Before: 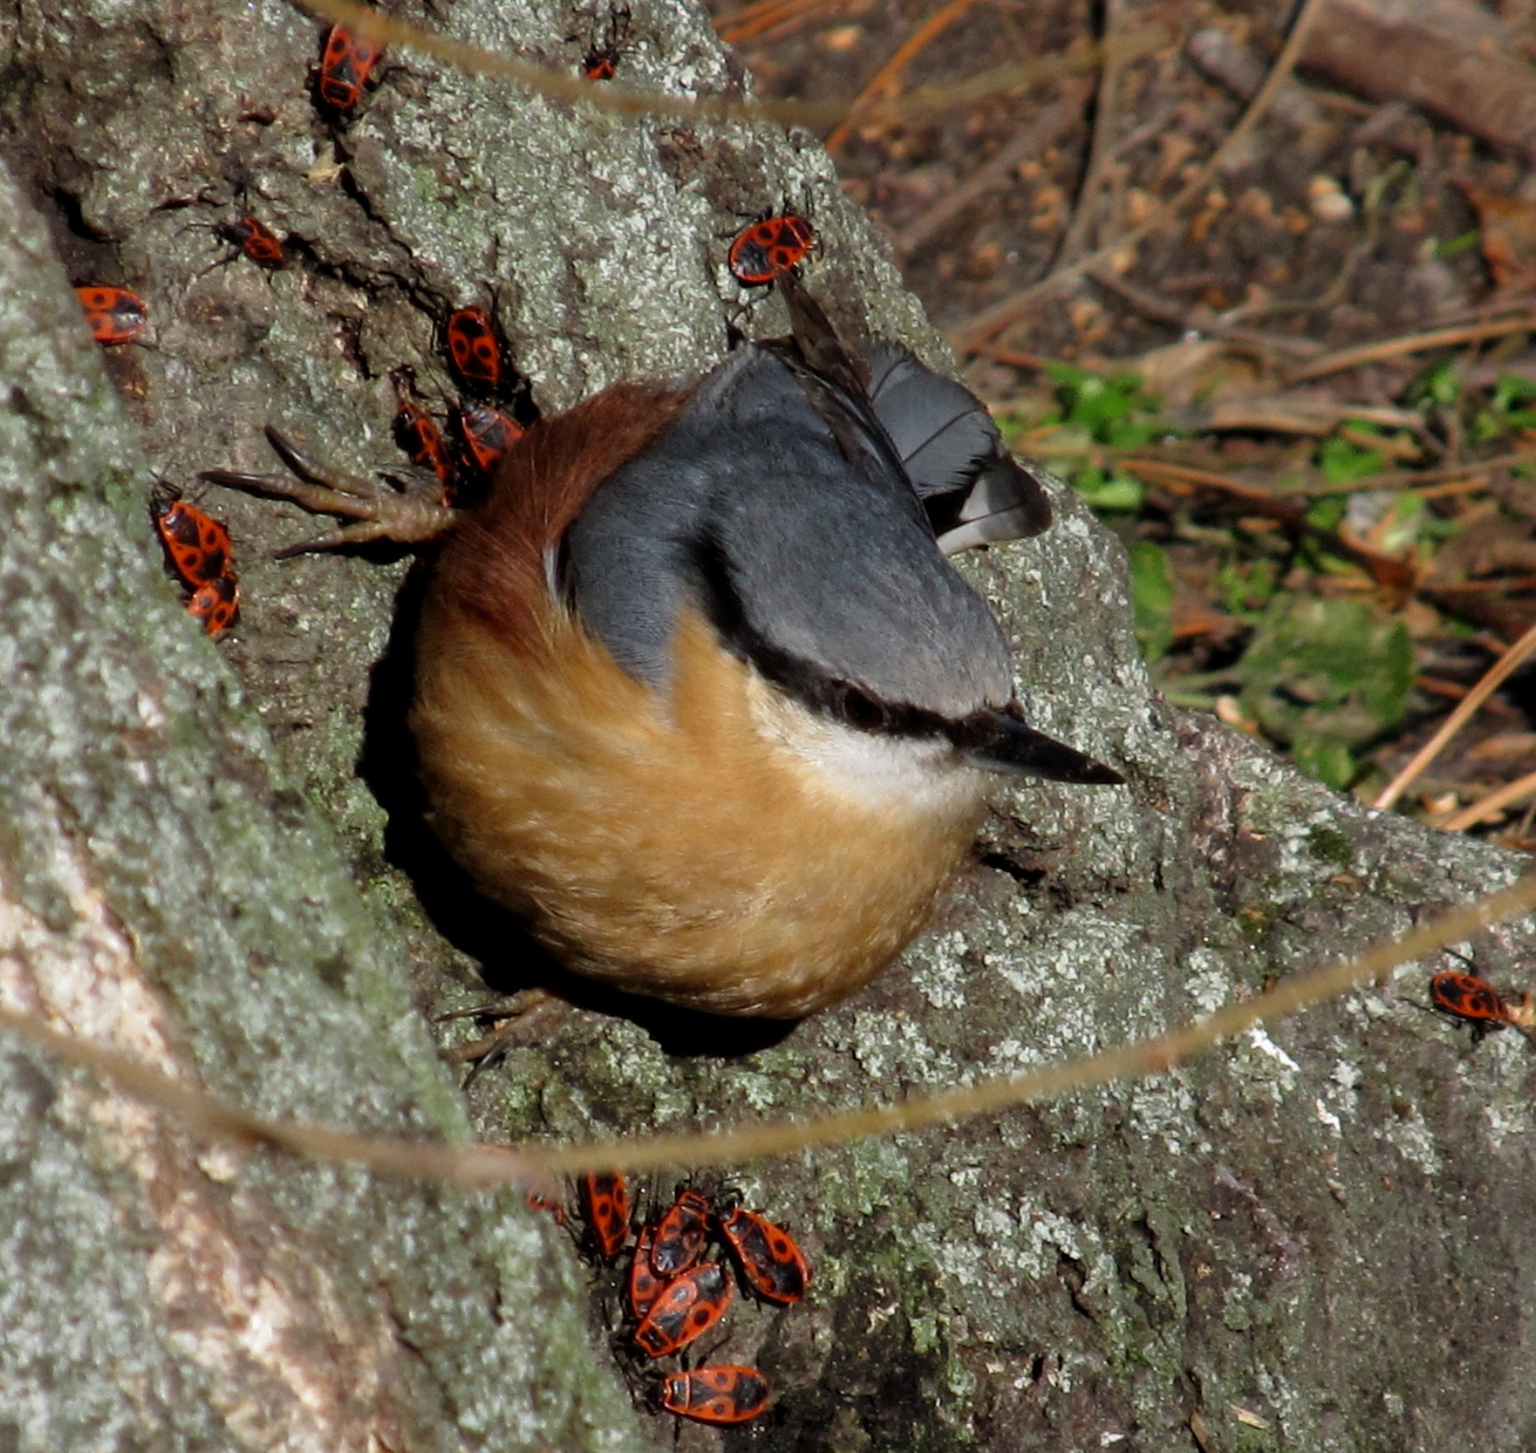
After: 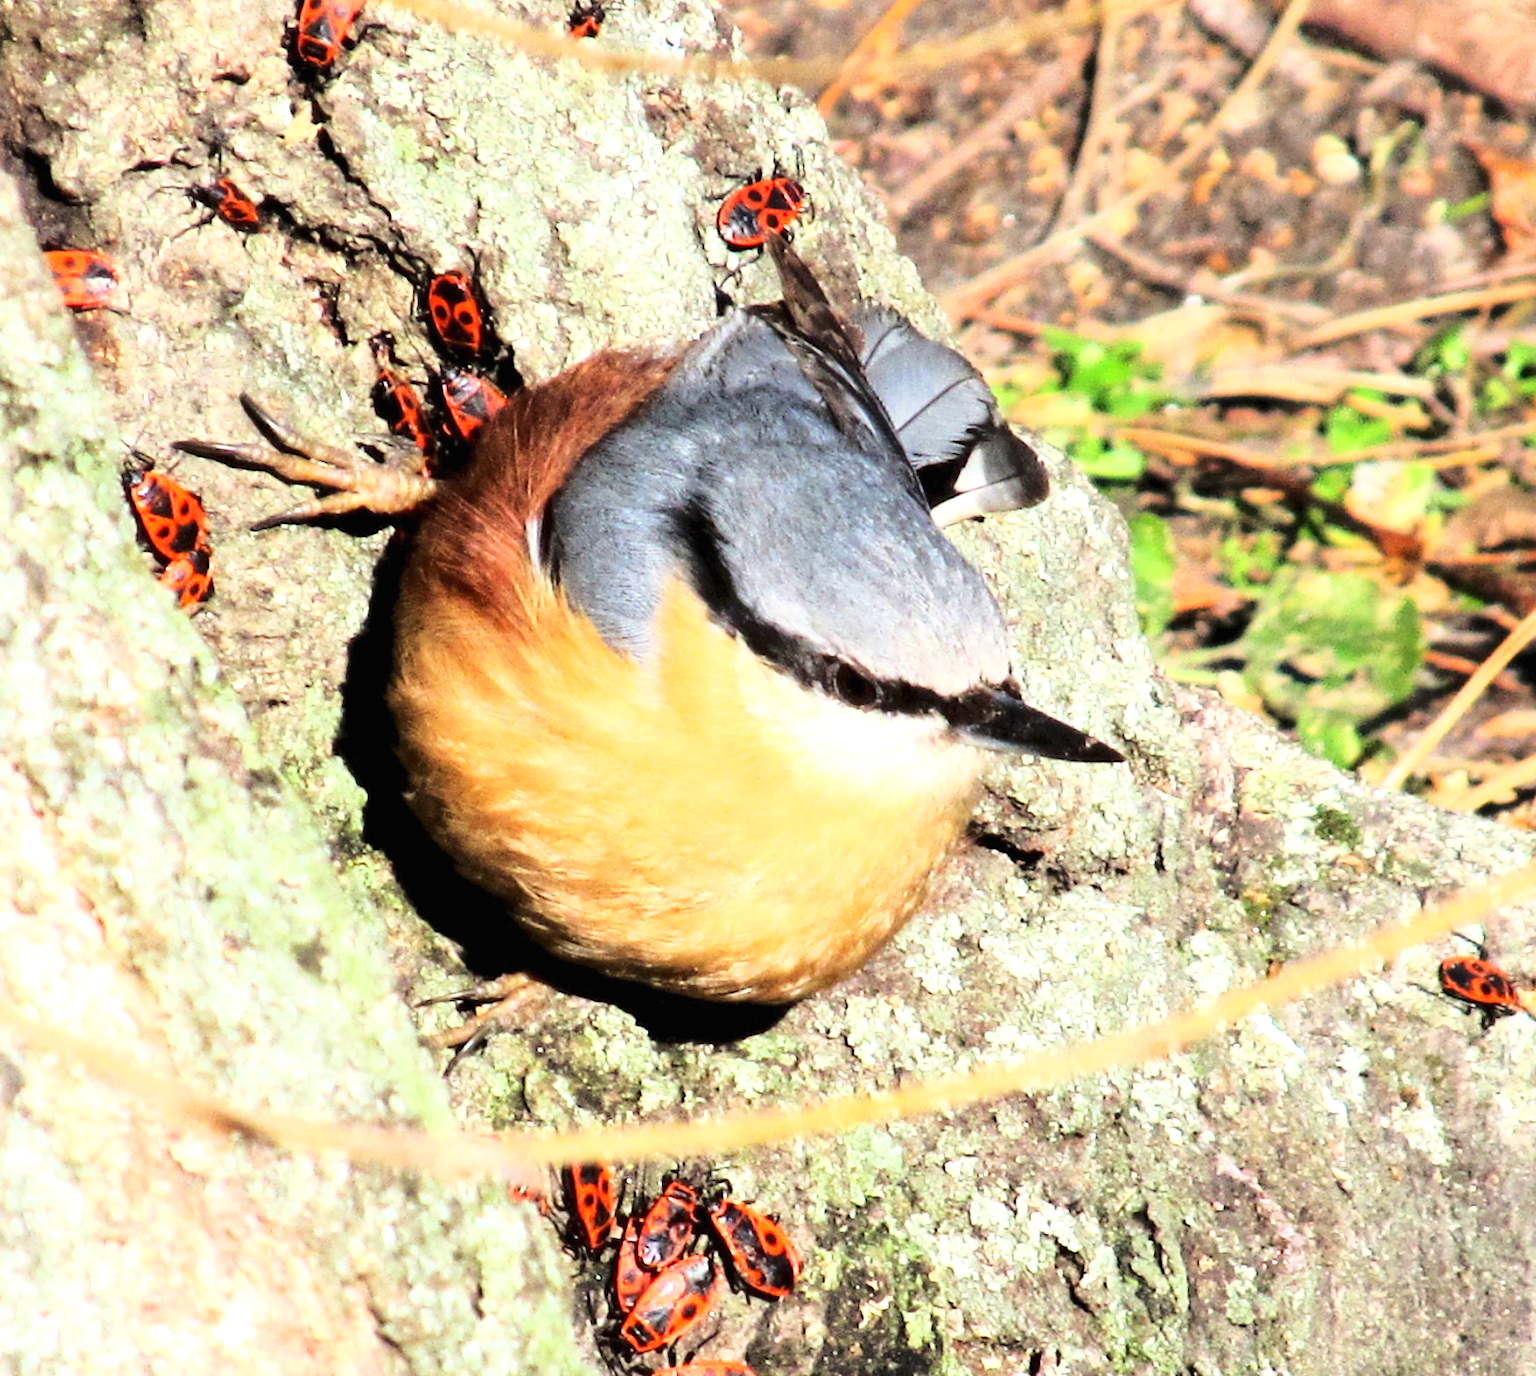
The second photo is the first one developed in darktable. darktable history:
exposure: black level correction 0, exposure 1.67 EV, compensate highlight preservation false
crop: left 2.076%, top 2.989%, right 0.735%, bottom 4.872%
base curve: curves: ch0 [(0, 0) (0.036, 0.037) (0.121, 0.228) (0.46, 0.76) (0.859, 0.983) (1, 1)]
